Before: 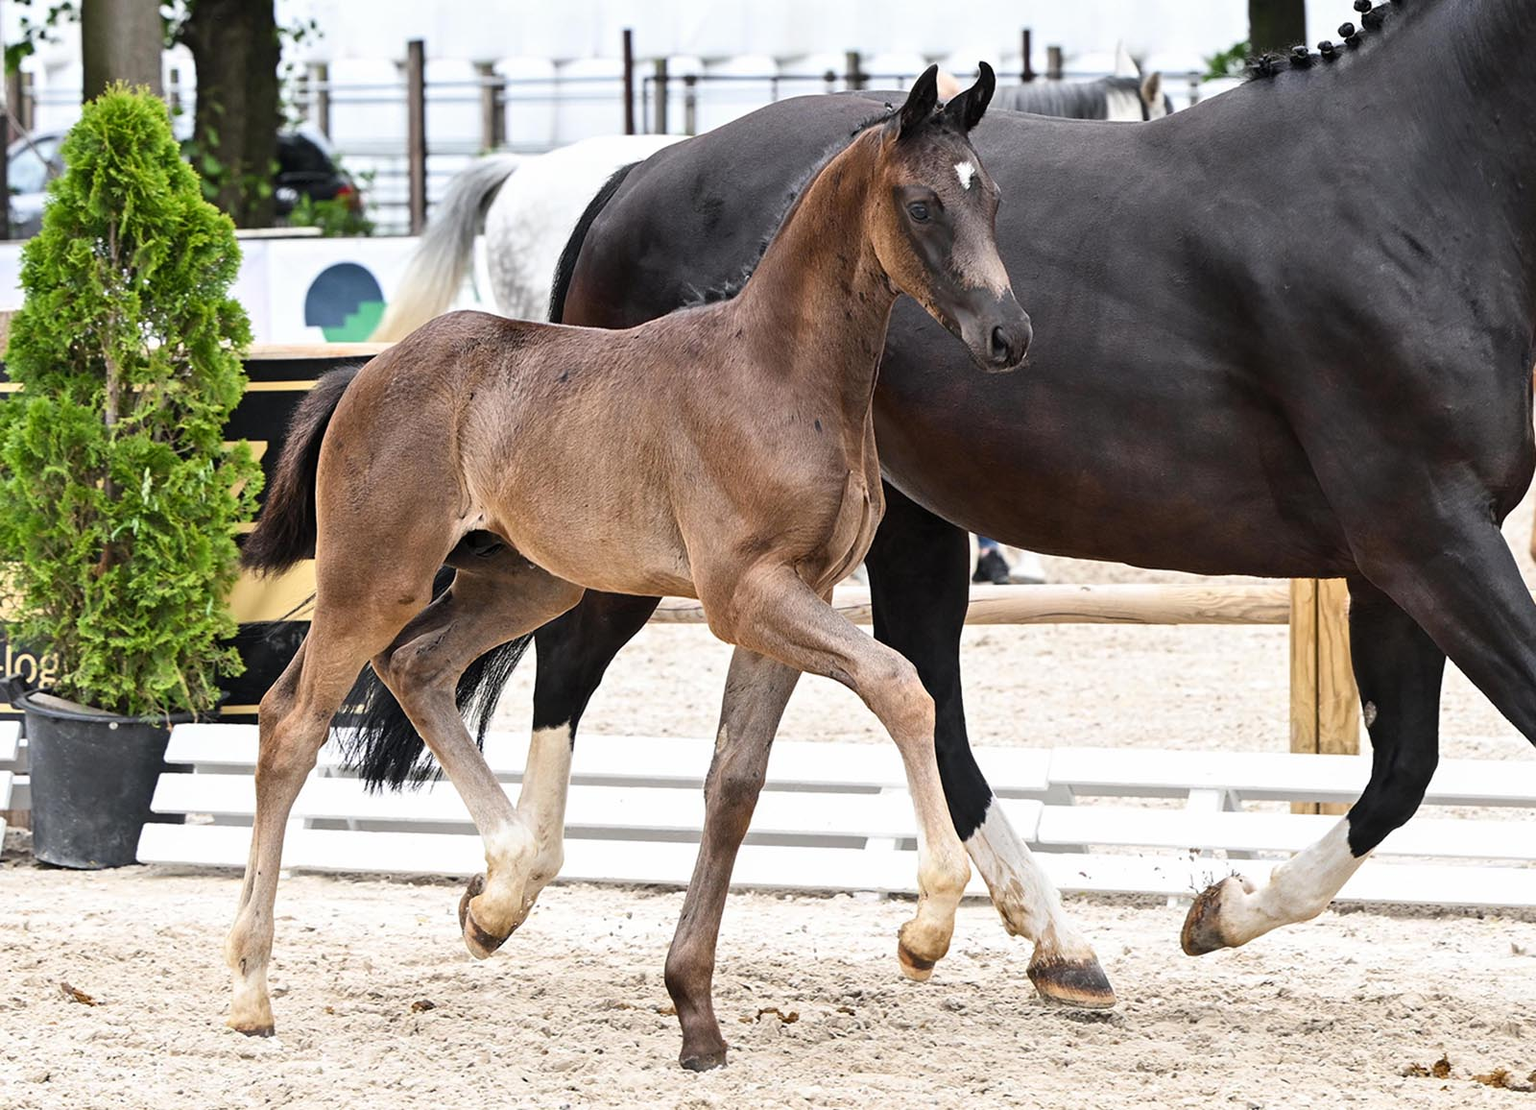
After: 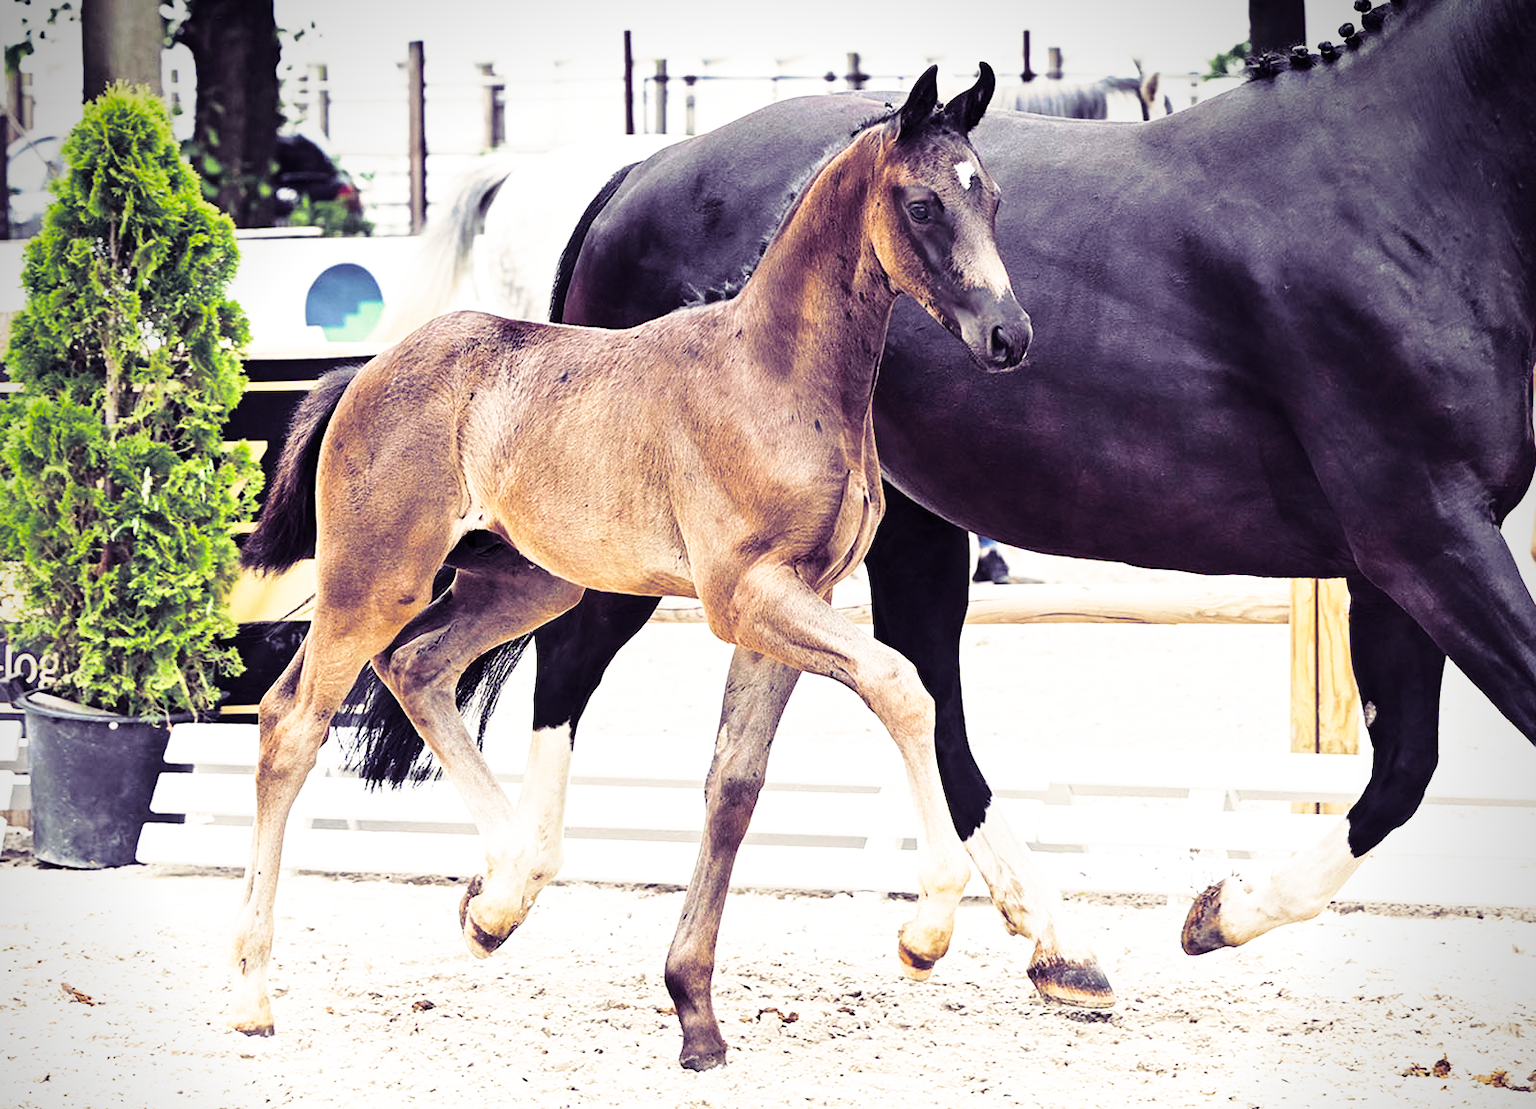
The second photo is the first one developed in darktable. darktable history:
vignetting: brightness -0.629, saturation -0.007, center (-0.028, 0.239)
base curve: curves: ch0 [(0, 0) (0.026, 0.03) (0.109, 0.232) (0.351, 0.748) (0.669, 0.968) (1, 1)], preserve colors none
split-toning: shadows › hue 255.6°, shadows › saturation 0.66, highlights › hue 43.2°, highlights › saturation 0.68, balance -50.1
